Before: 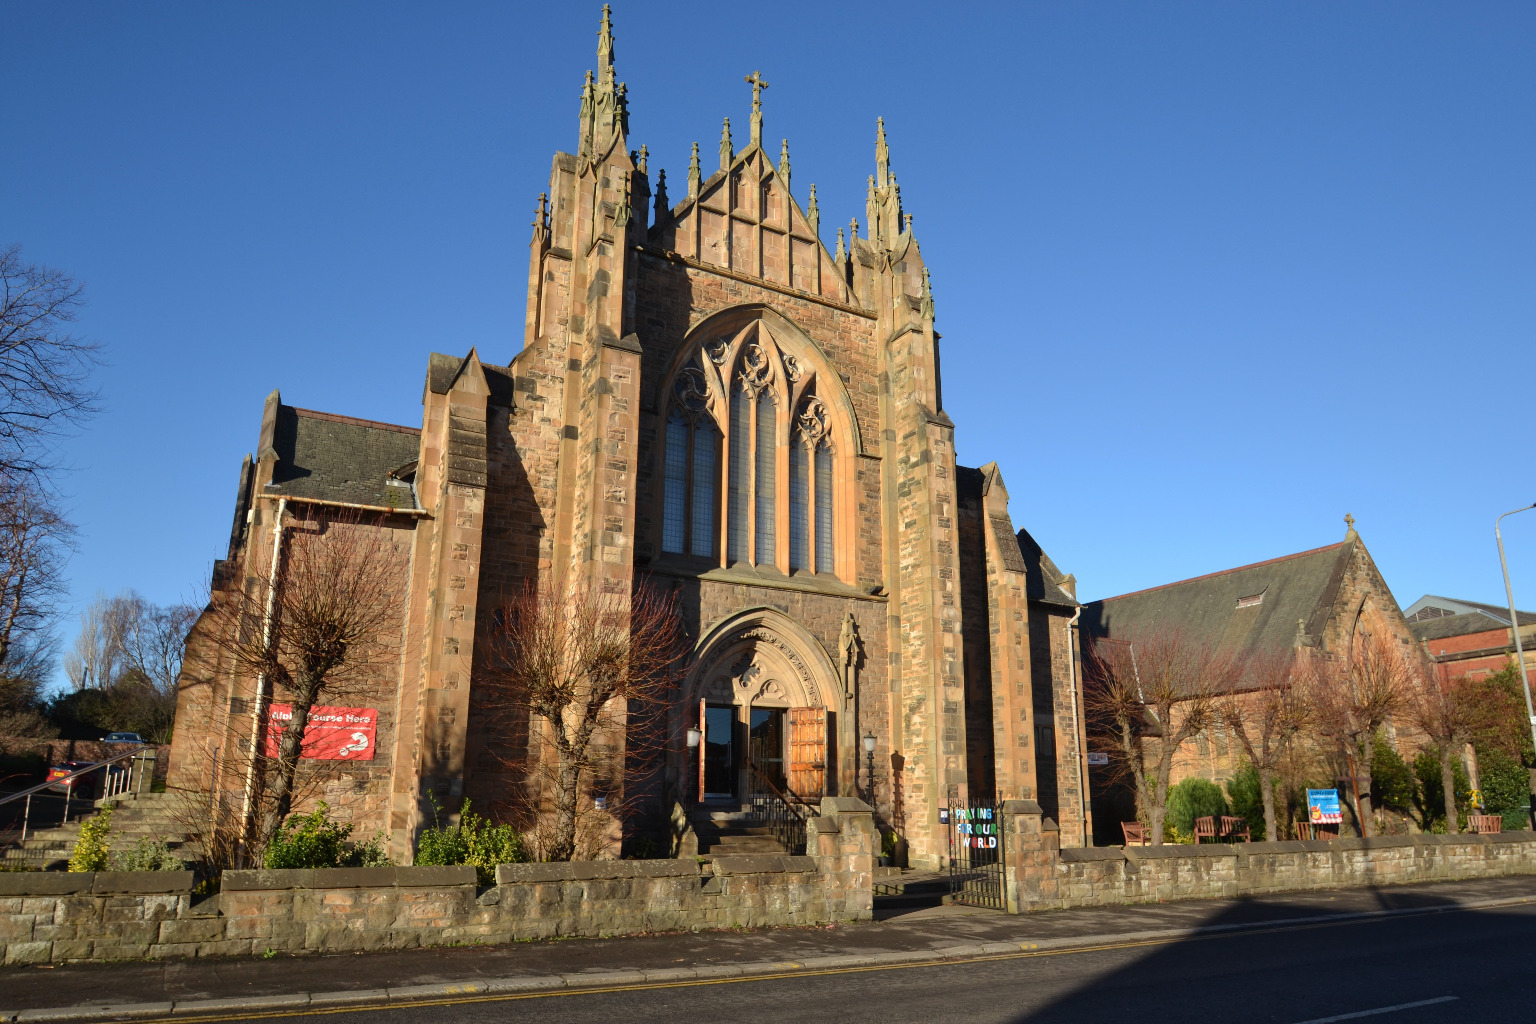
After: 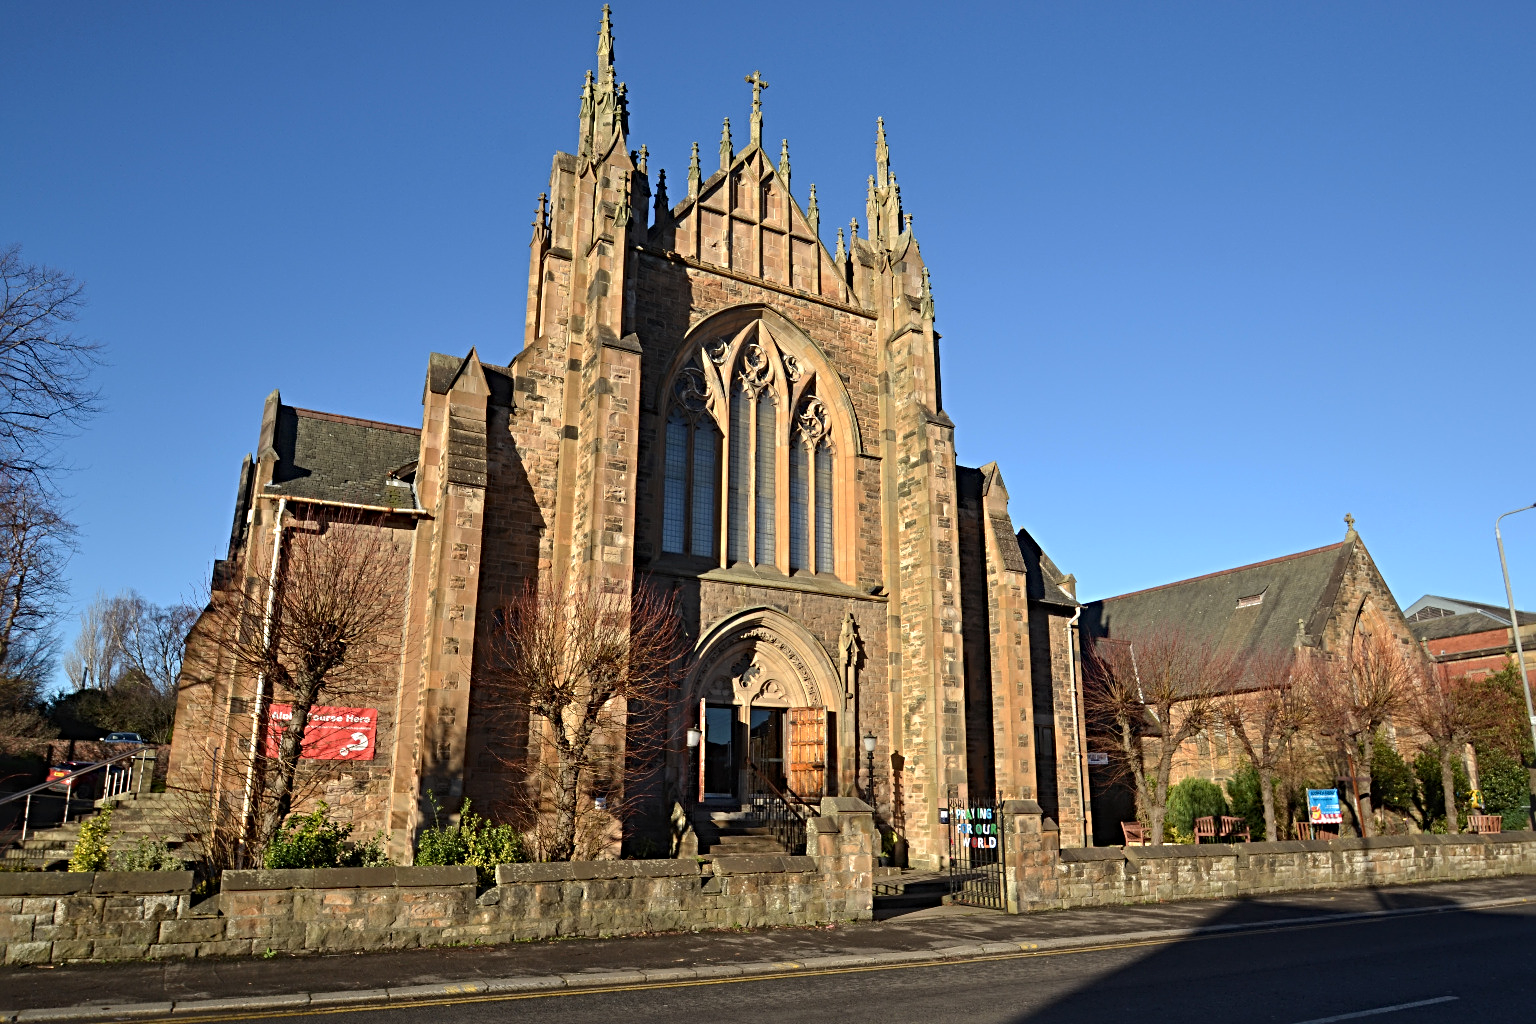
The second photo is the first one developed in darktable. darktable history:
shadows and highlights: shadows -10, white point adjustment 1.5, highlights 10
sharpen: radius 4.883
